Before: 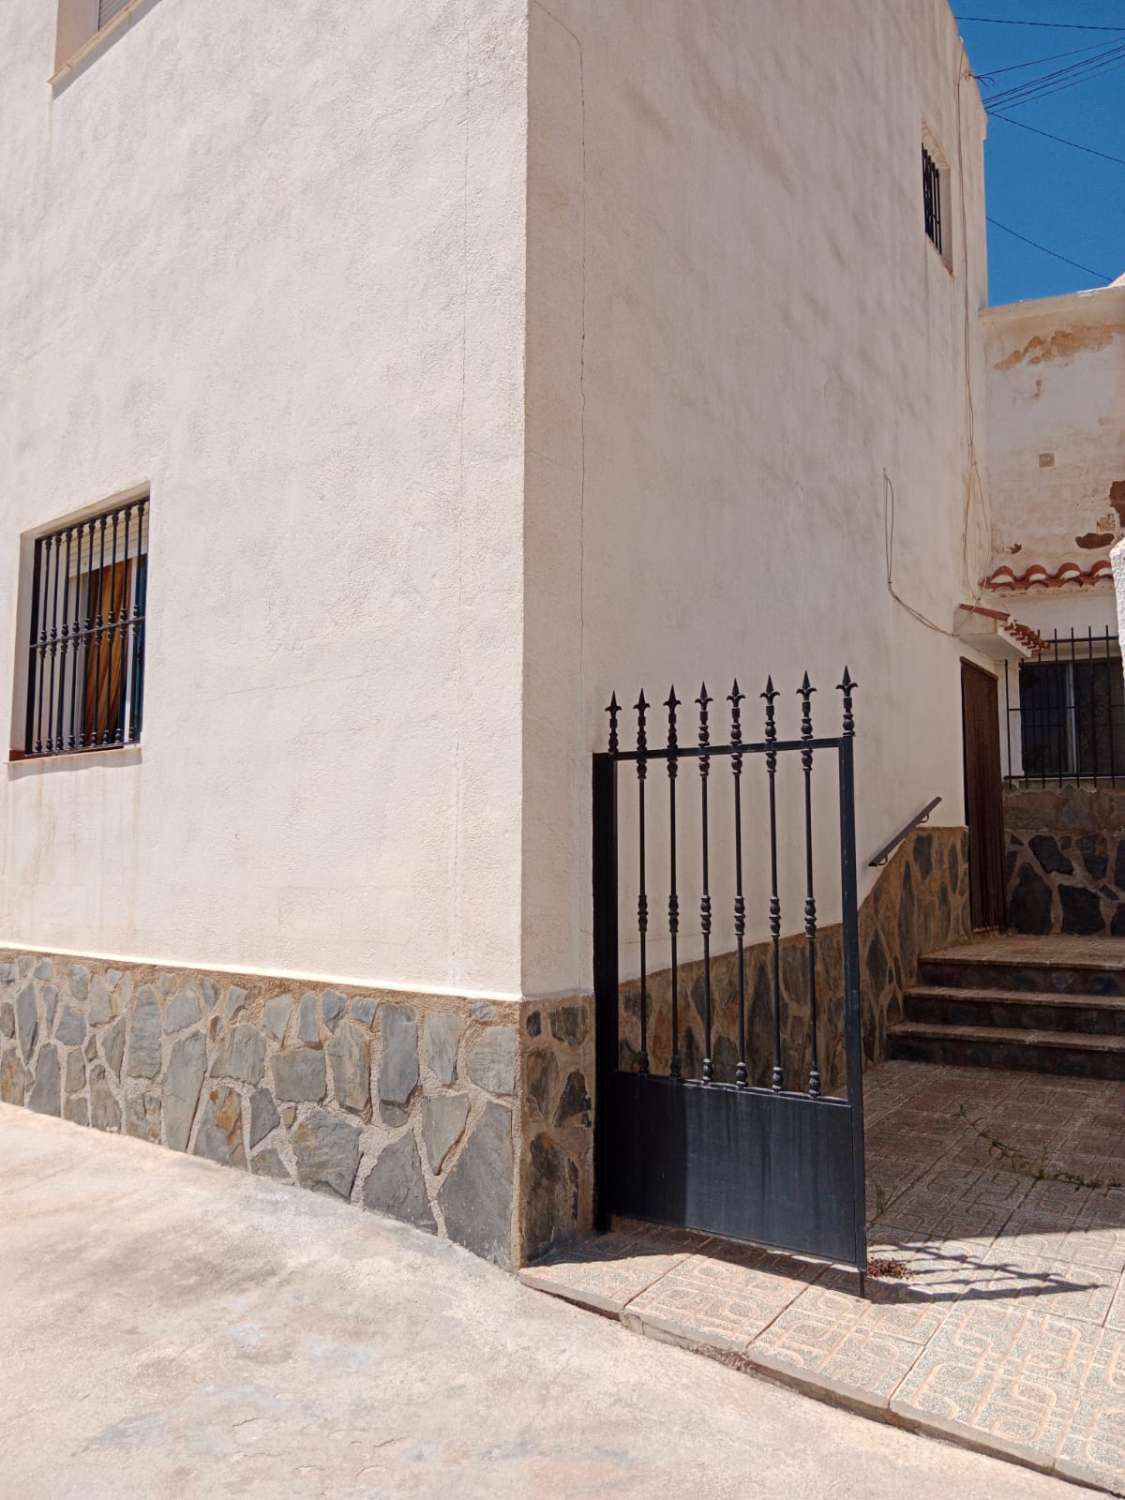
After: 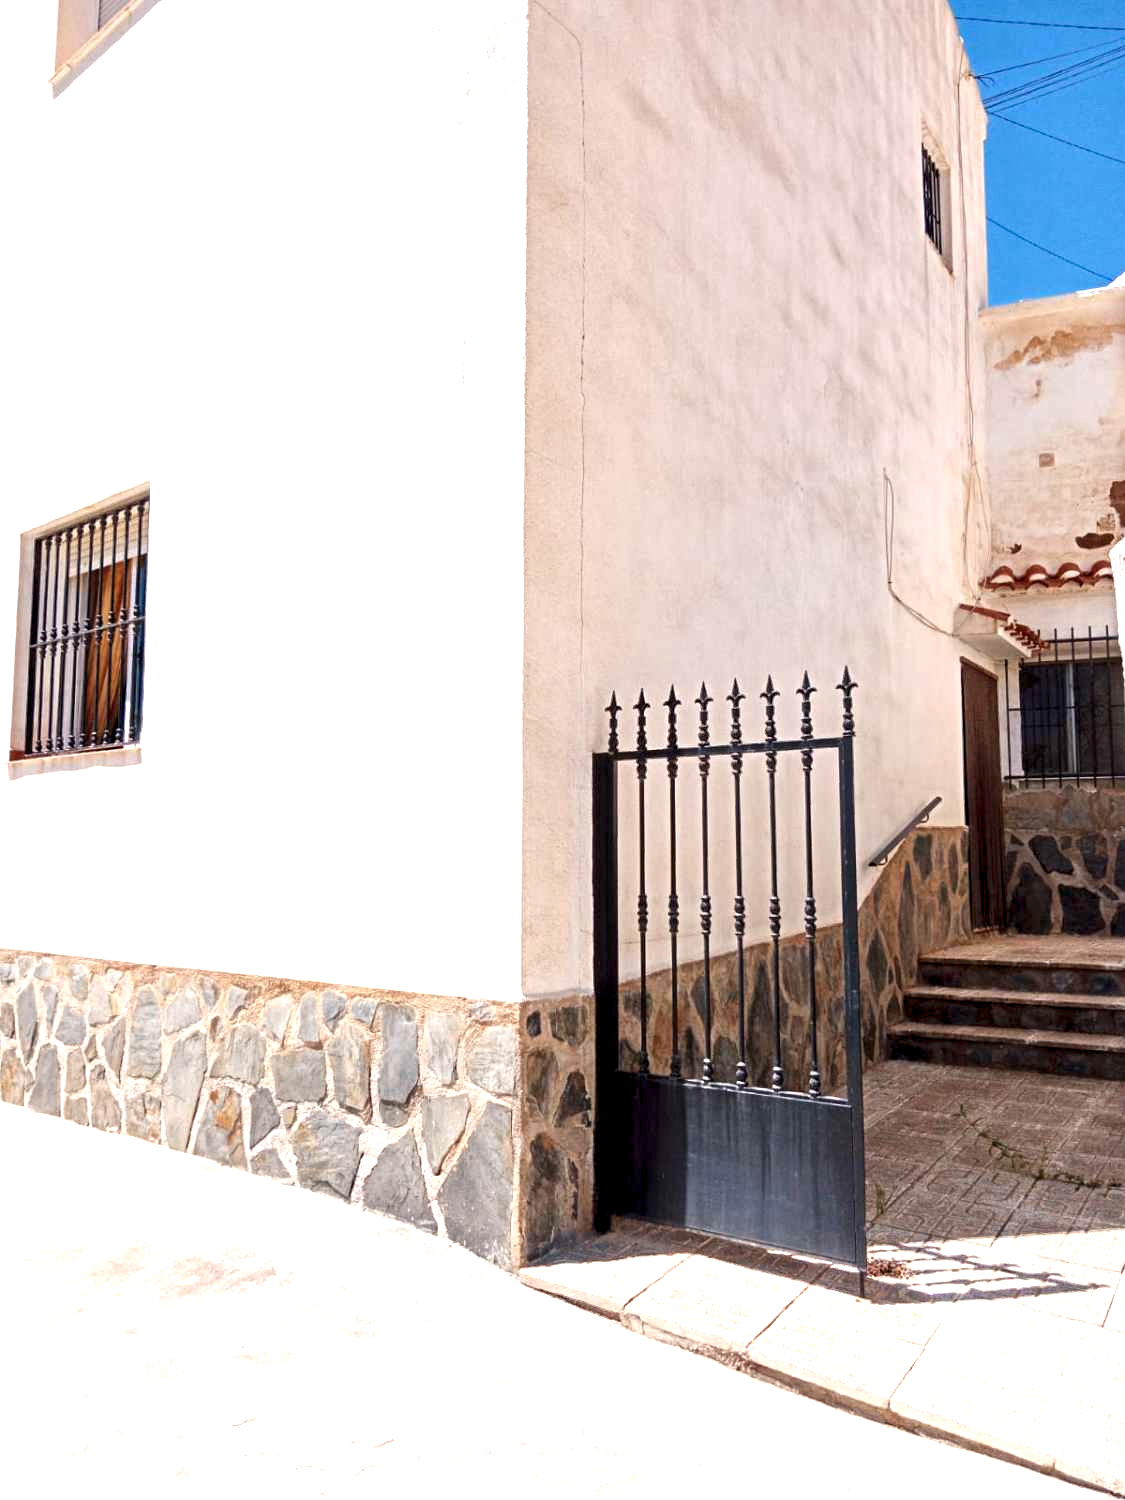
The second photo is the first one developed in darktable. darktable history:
exposure: exposure 1 EV, compensate exposure bias true, compensate highlight preservation false
contrast equalizer: y [[0.586, 0.584, 0.576, 0.565, 0.552, 0.539], [0.5 ×6], [0.97, 0.959, 0.919, 0.859, 0.789, 0.717], [0 ×6], [0 ×6]]
levels: levels [0, 0.476, 0.951]
